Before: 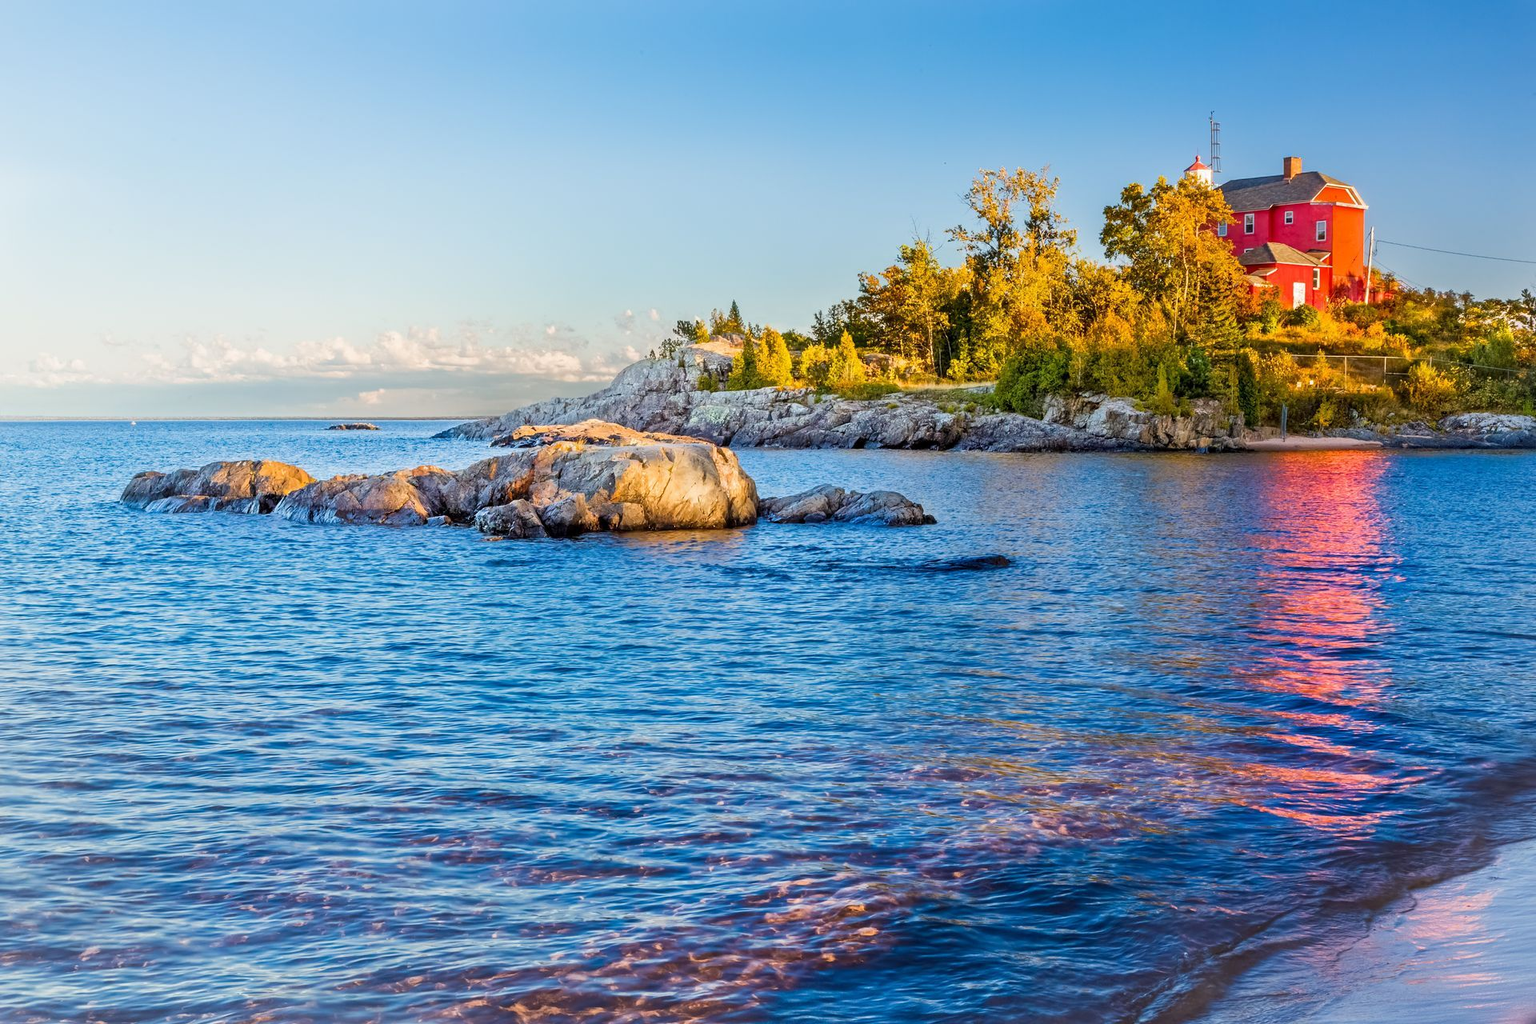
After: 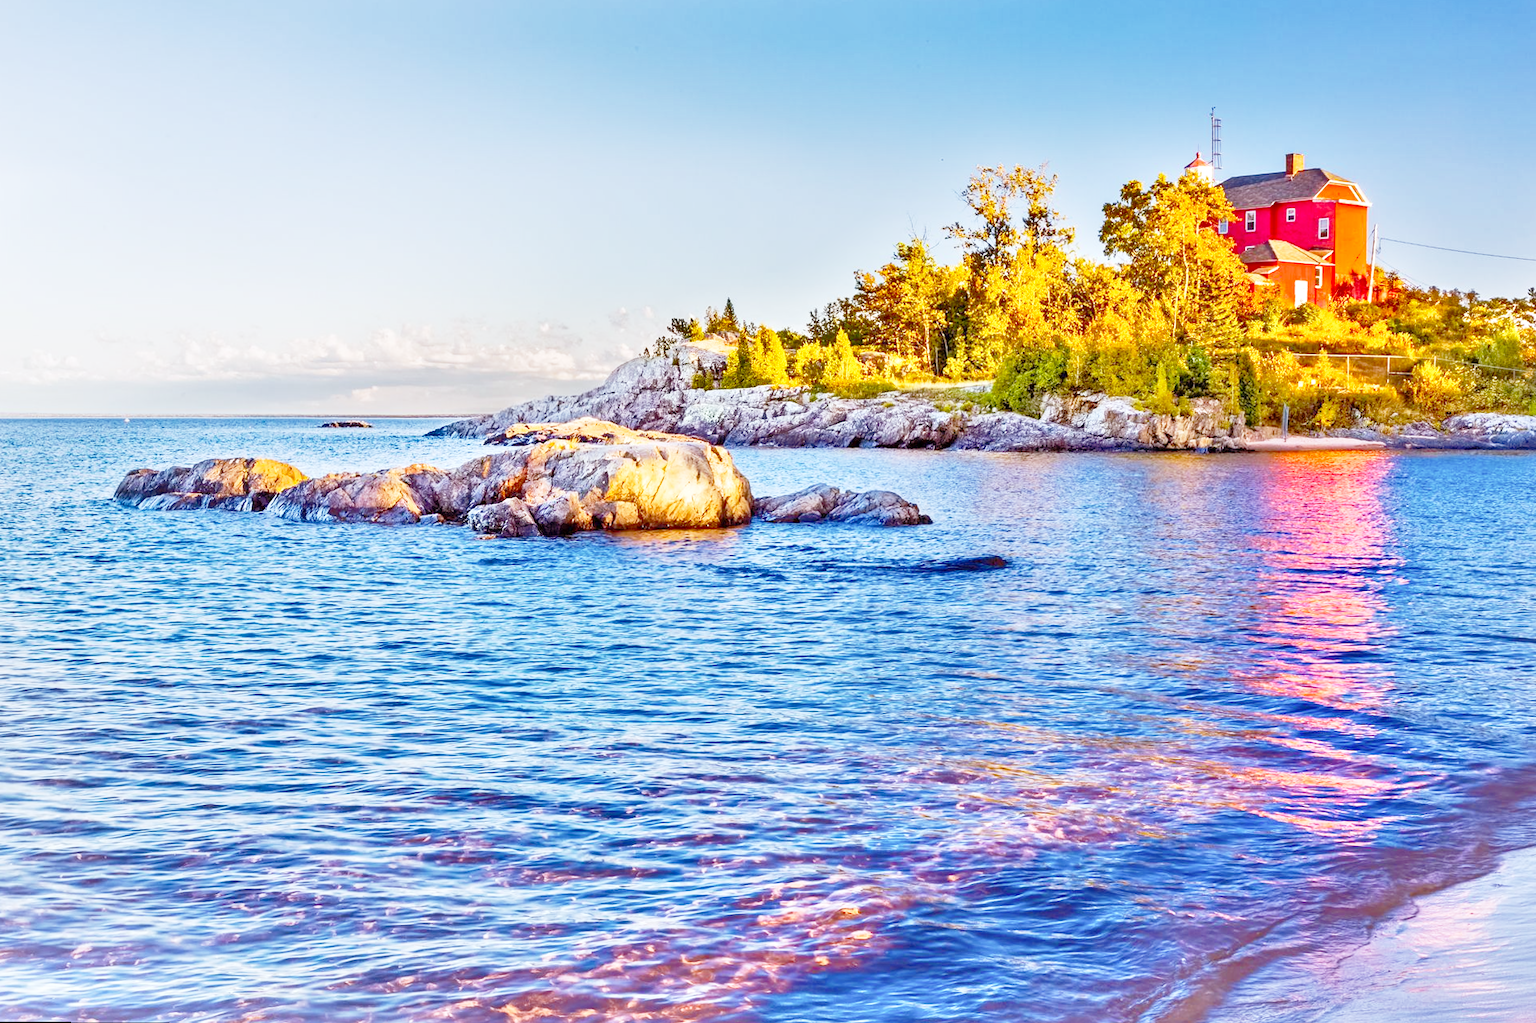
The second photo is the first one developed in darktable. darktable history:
shadows and highlights: soften with gaussian
white balance: red 0.976, blue 1.04
tone equalizer: -8 EV 2 EV, -7 EV 2 EV, -6 EV 2 EV, -5 EV 2 EV, -4 EV 2 EV, -3 EV 1.5 EV, -2 EV 1 EV, -1 EV 0.5 EV
rotate and perspective: rotation 0.192°, lens shift (horizontal) -0.015, crop left 0.005, crop right 0.996, crop top 0.006, crop bottom 0.99
rgb levels: mode RGB, independent channels, levels [[0, 0.474, 1], [0, 0.5, 1], [0, 0.5, 1]]
base curve: curves: ch0 [(0, 0) (0.028, 0.03) (0.121, 0.232) (0.46, 0.748) (0.859, 0.968) (1, 1)], preserve colors none
